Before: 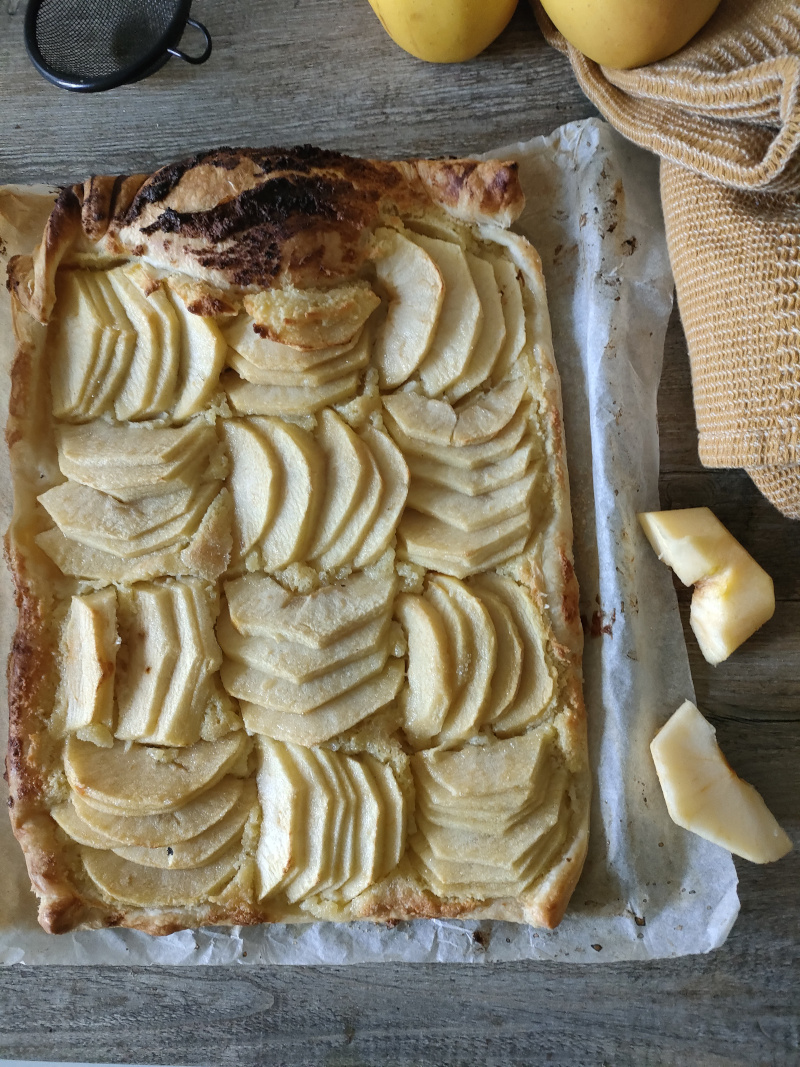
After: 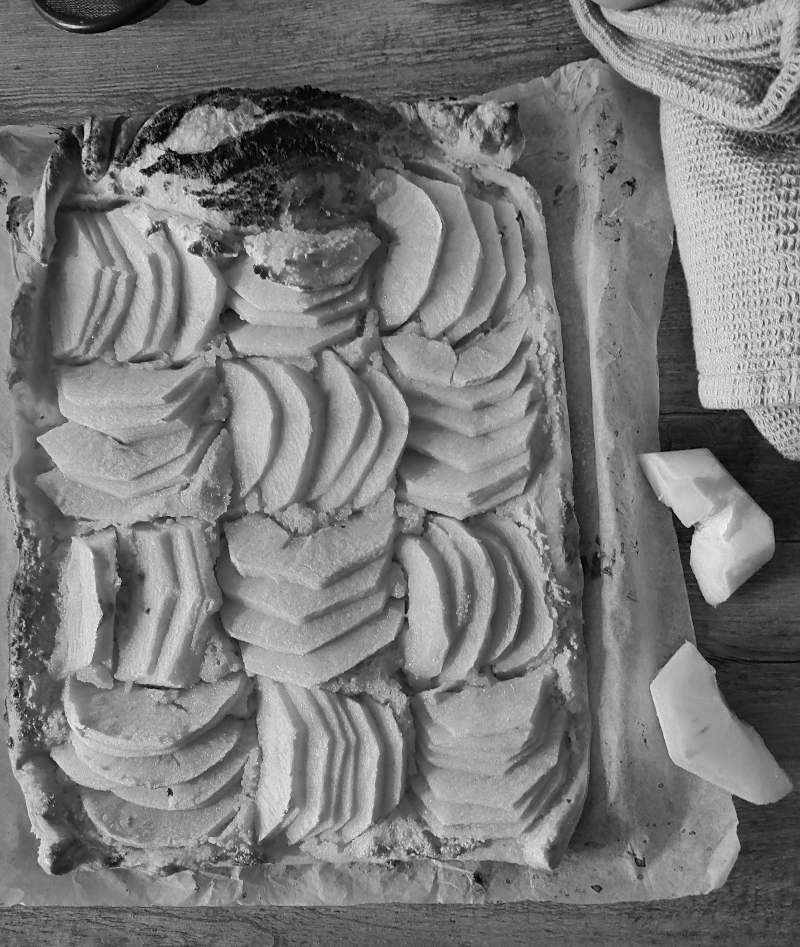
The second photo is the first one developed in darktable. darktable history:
white balance: red 0.98, blue 1.61
color balance: output saturation 120%
crop and rotate: top 5.609%, bottom 5.609%
color zones: curves: ch0 [(0.002, 0.593) (0.143, 0.417) (0.285, 0.541) (0.455, 0.289) (0.608, 0.327) (0.727, 0.283) (0.869, 0.571) (1, 0.603)]; ch1 [(0, 0) (0.143, 0) (0.286, 0) (0.429, 0) (0.571, 0) (0.714, 0) (0.857, 0)]
sharpen: amount 0.2
